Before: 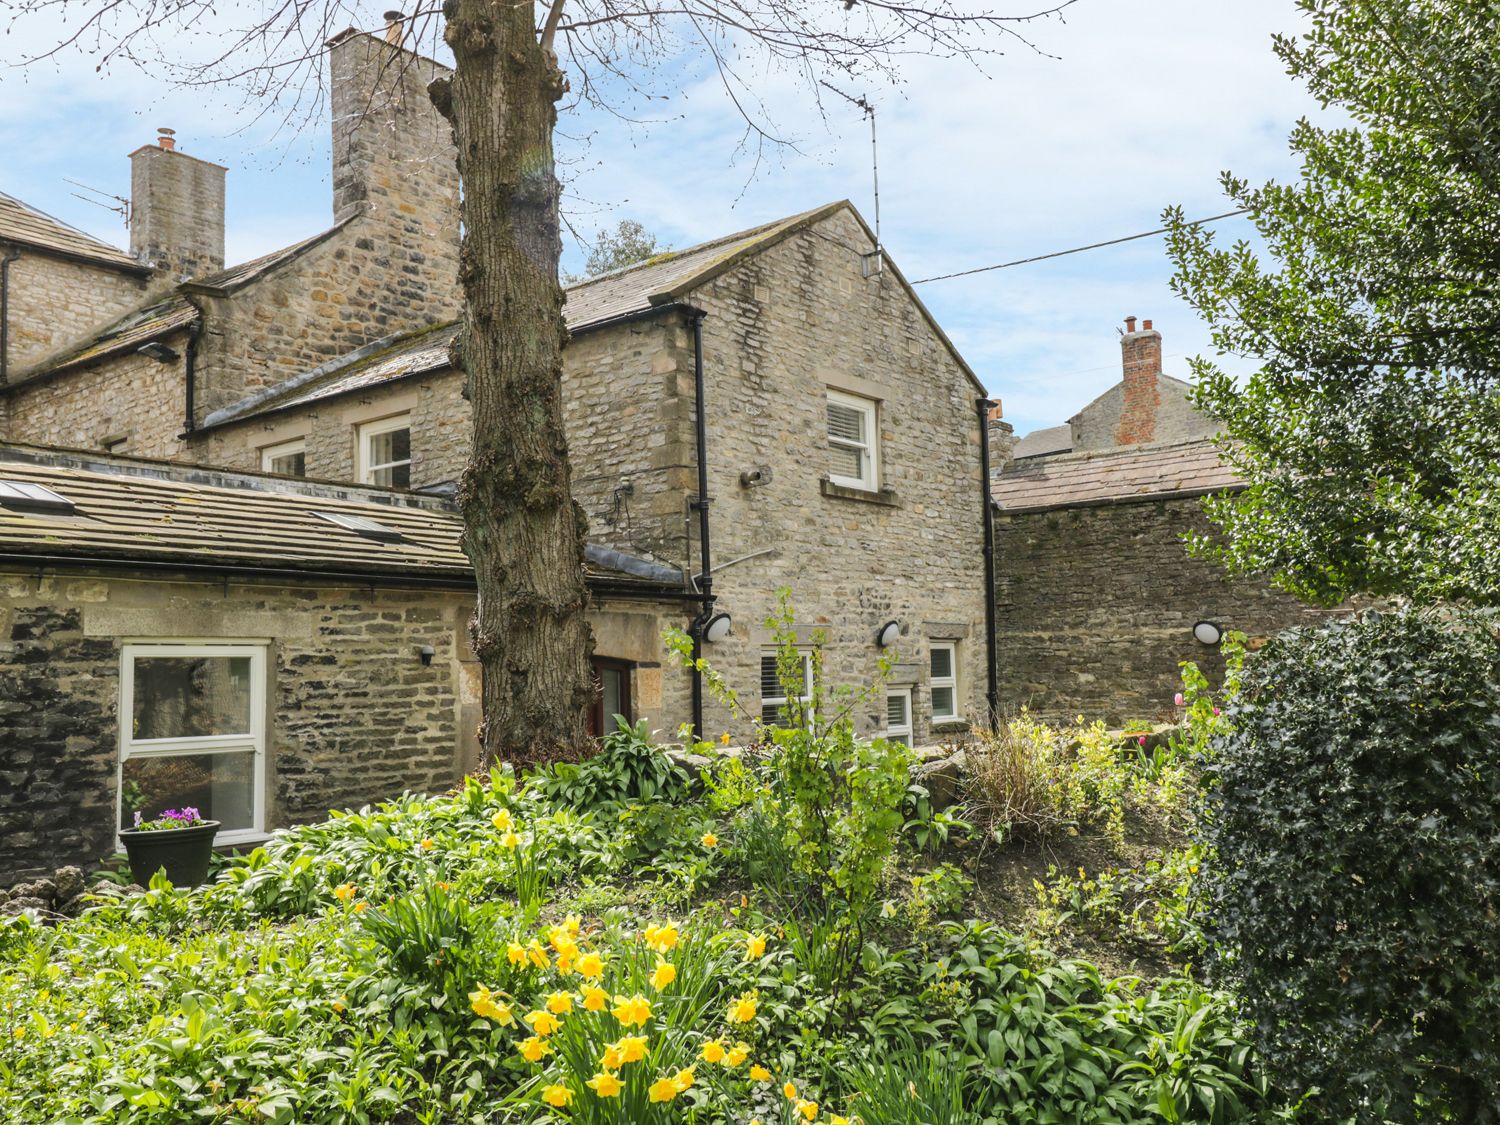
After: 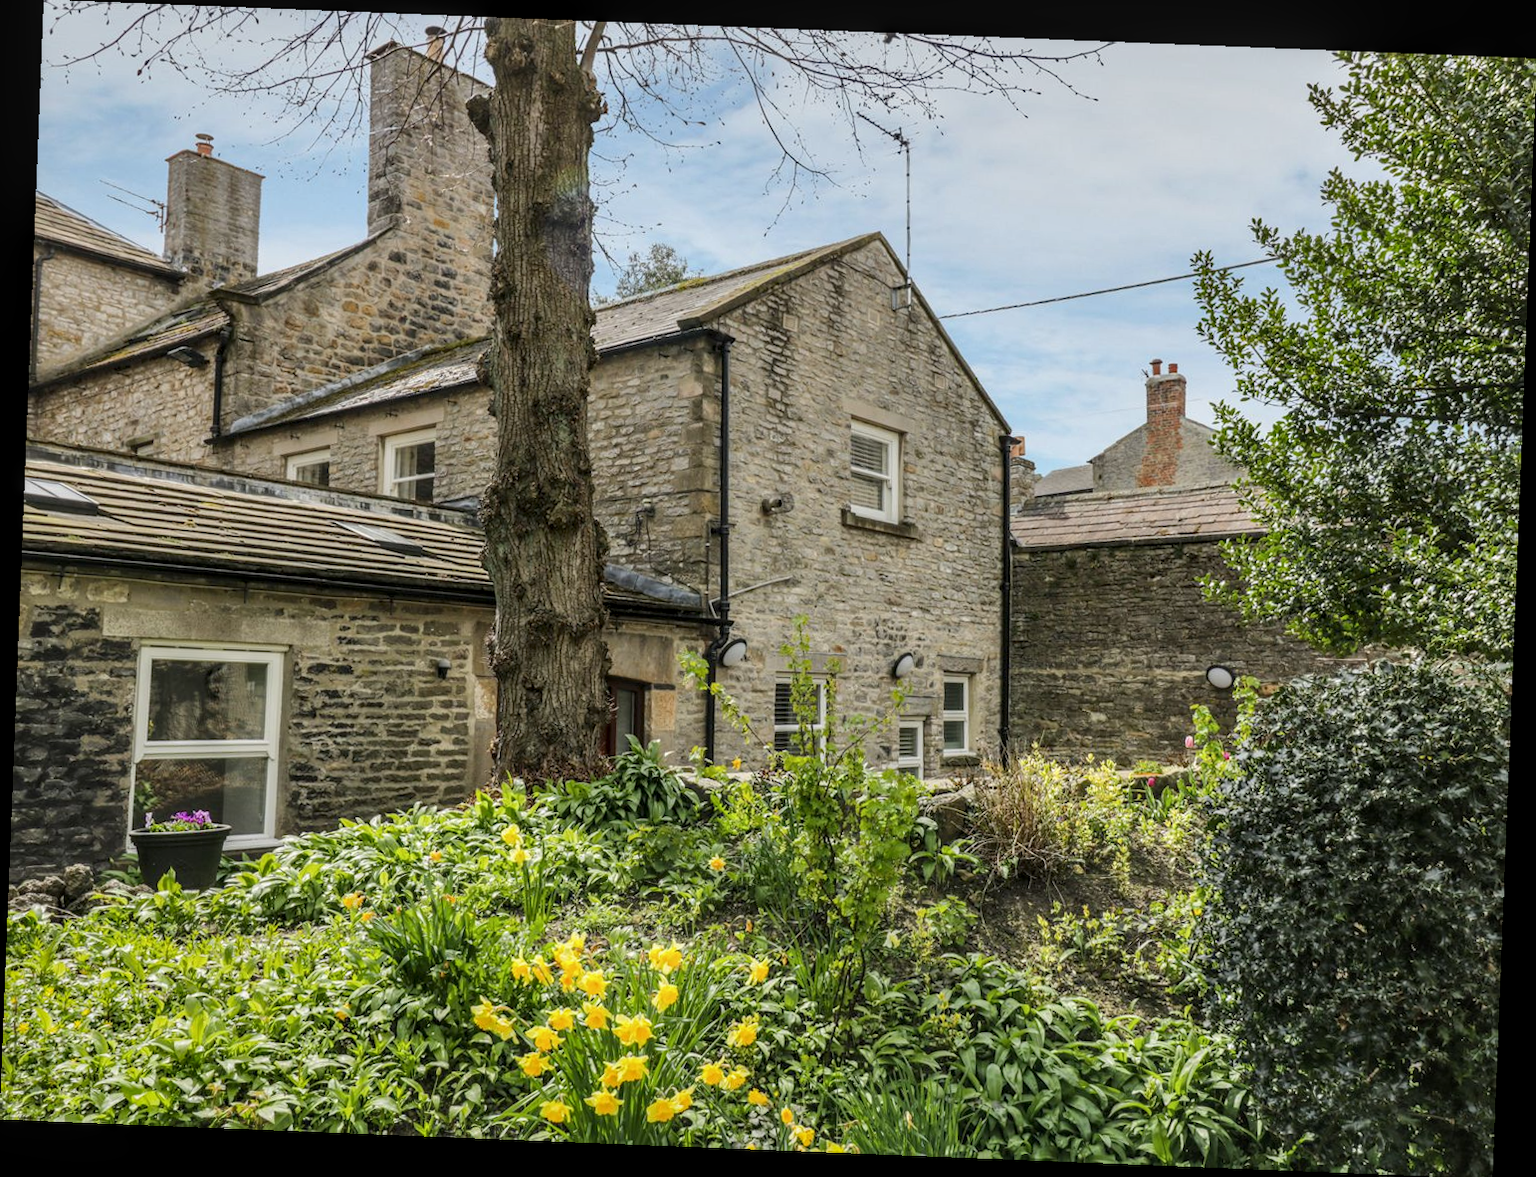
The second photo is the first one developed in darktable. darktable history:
local contrast: detail 130%
exposure: exposure -0.242 EV, compensate highlight preservation false
rotate and perspective: rotation 2.27°, automatic cropping off
